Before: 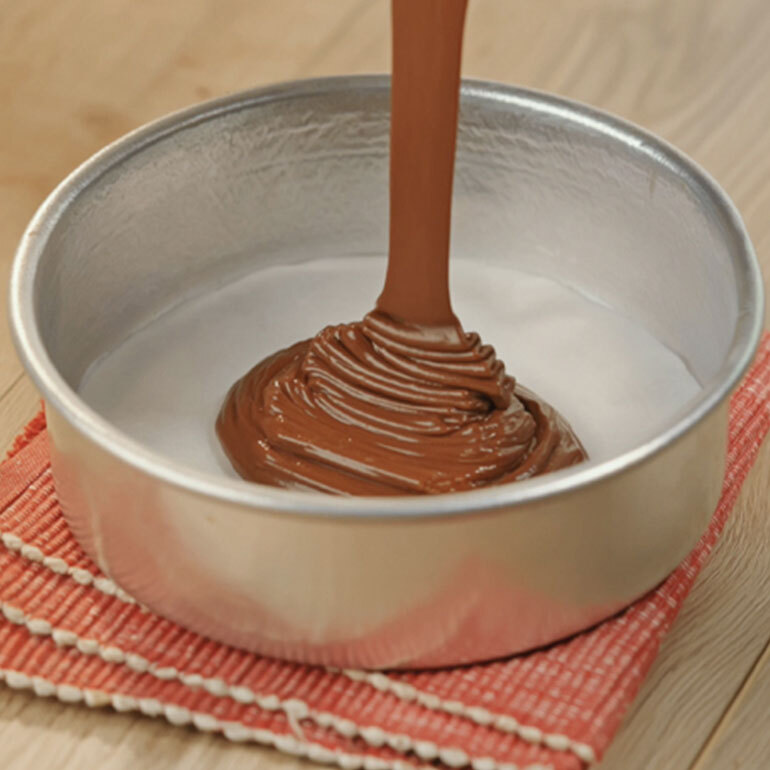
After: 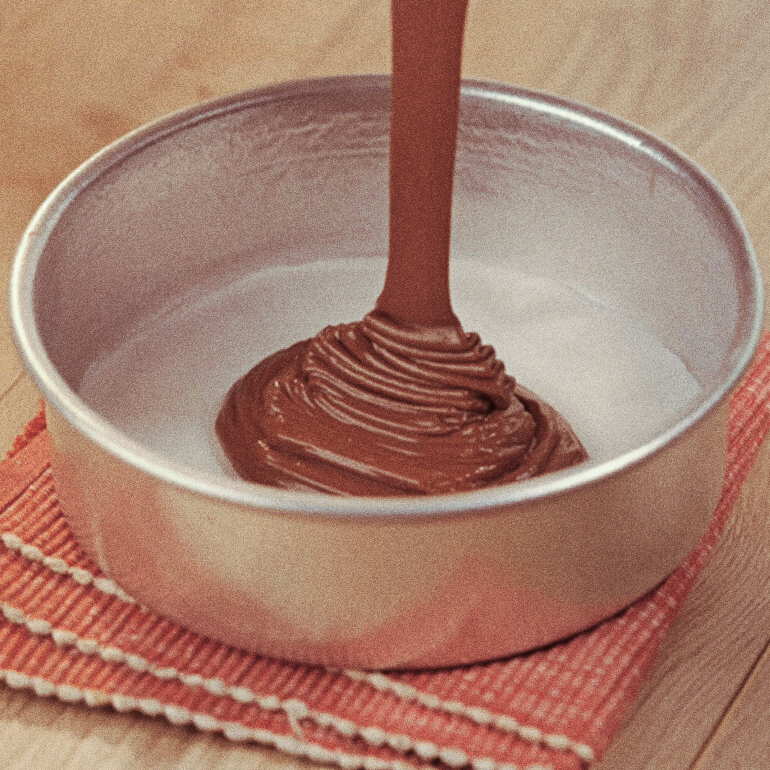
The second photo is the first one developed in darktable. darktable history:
split-toning: on, module defaults
grain: coarseness 0.09 ISO, strength 40%
